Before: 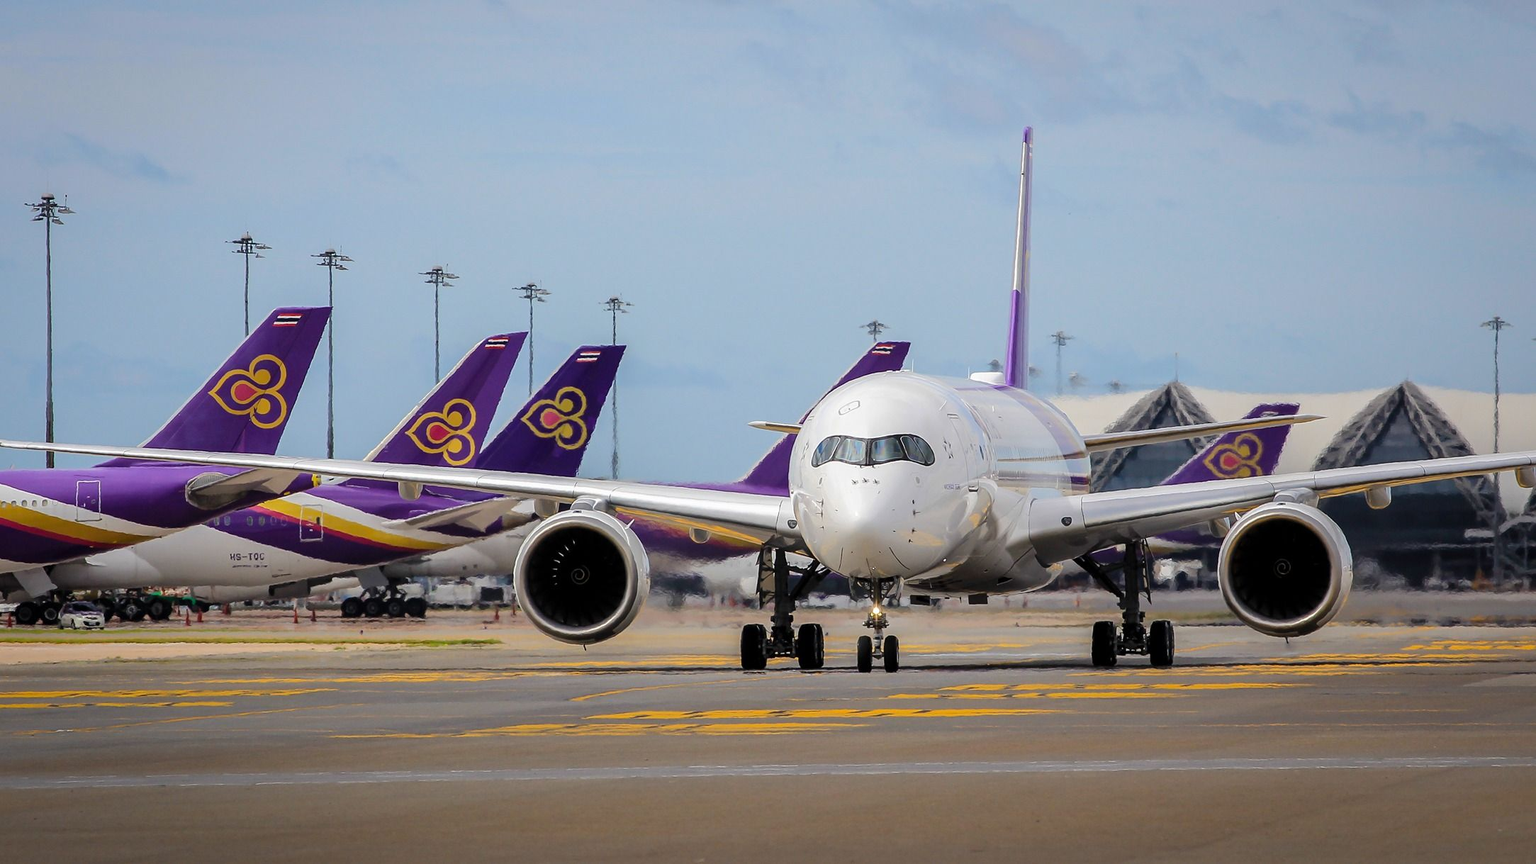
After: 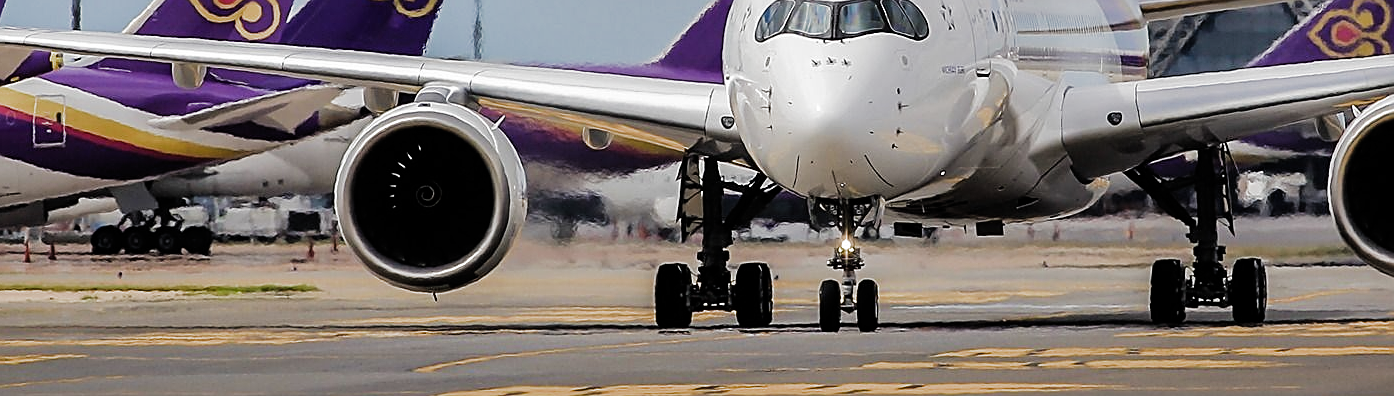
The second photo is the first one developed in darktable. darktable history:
crop: left 18.039%, top 50.66%, right 17.606%, bottom 16.845%
sharpen: amount 0.596
shadows and highlights: shadows 58.99, highlights -60.19, soften with gaussian
filmic rgb: black relative exposure -8 EV, white relative exposure 2.47 EV, hardness 6.38, add noise in highlights 0.002, color science v3 (2019), use custom middle-gray values true, iterations of high-quality reconstruction 0, contrast in highlights soft
